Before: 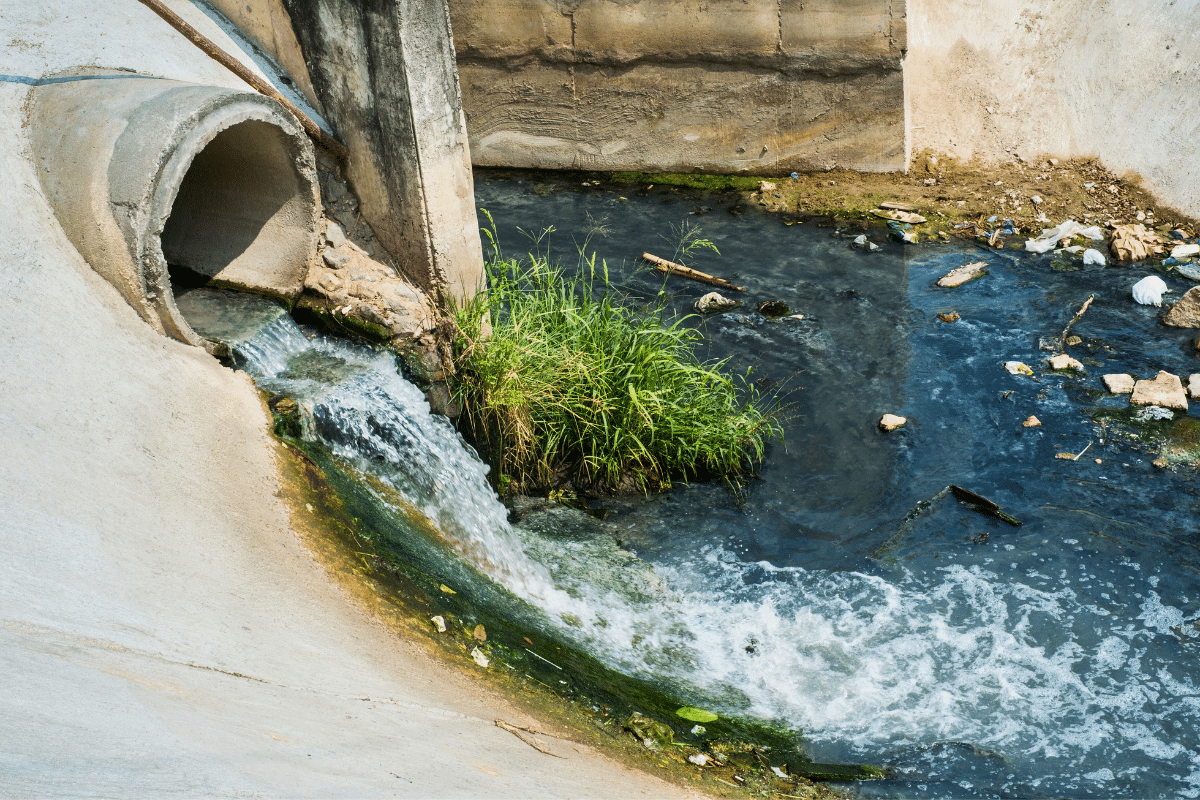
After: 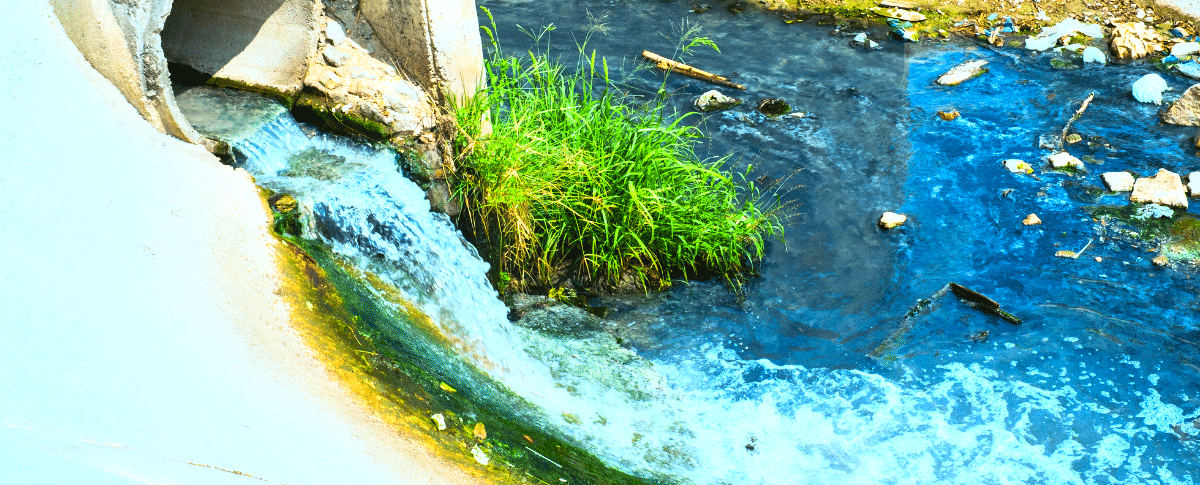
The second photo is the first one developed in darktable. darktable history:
crop and rotate: top 25.357%, bottom 13.942%
exposure: black level correction 0, exposure 0.6 EV, compensate highlight preservation false
contrast brightness saturation: contrast 0.2, brightness 0.2, saturation 0.8
white balance: red 0.924, blue 1.095
